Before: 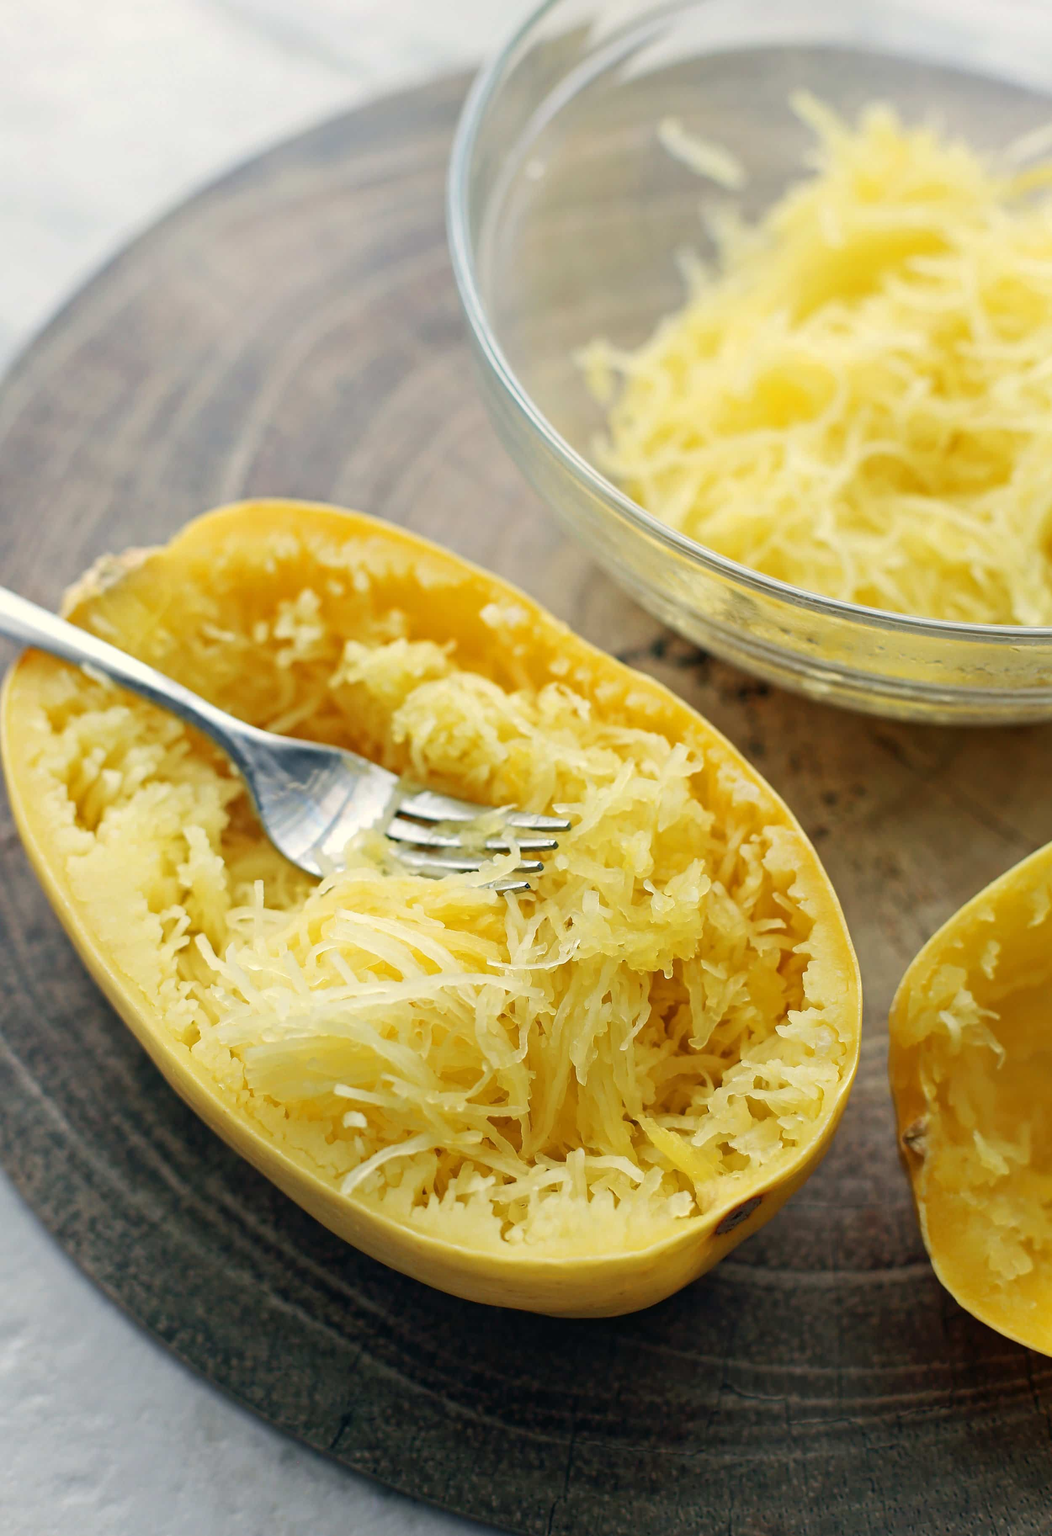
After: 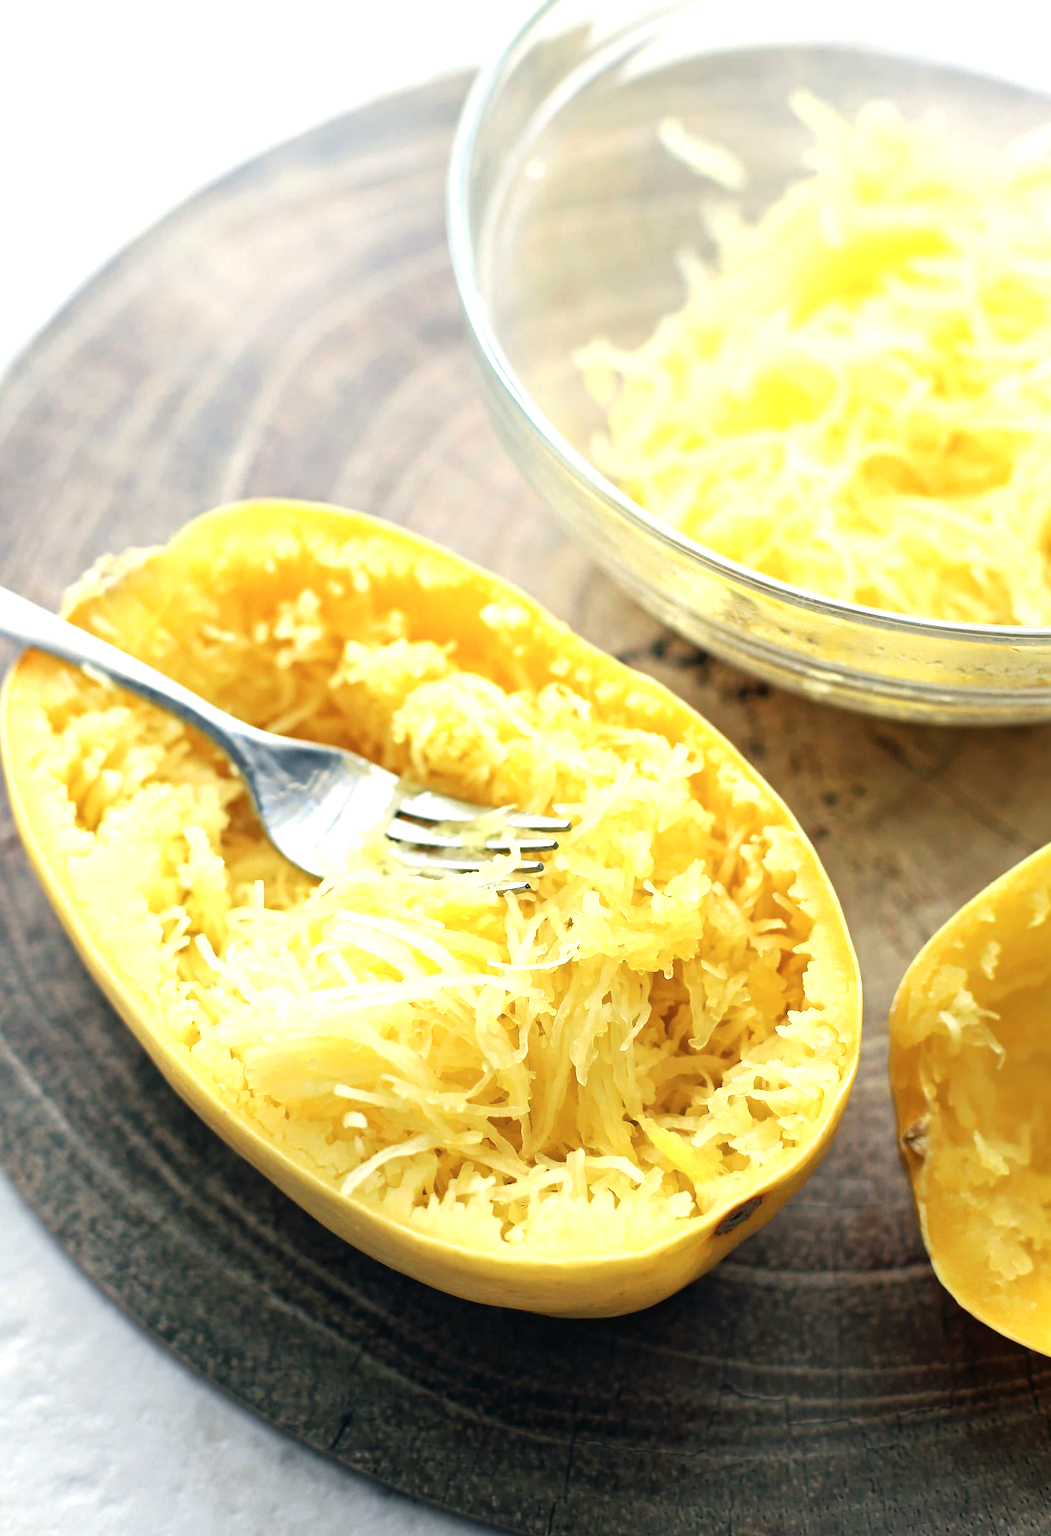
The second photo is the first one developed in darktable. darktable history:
tone equalizer: -8 EV -0.384 EV, -7 EV -0.398 EV, -6 EV -0.325 EV, -5 EV -0.239 EV, -3 EV 0.254 EV, -2 EV 0.319 EV, -1 EV 0.367 EV, +0 EV 0.398 EV, mask exposure compensation -0.506 EV
contrast brightness saturation: saturation -0.065
exposure: exposure 0.444 EV, compensate highlight preservation false
